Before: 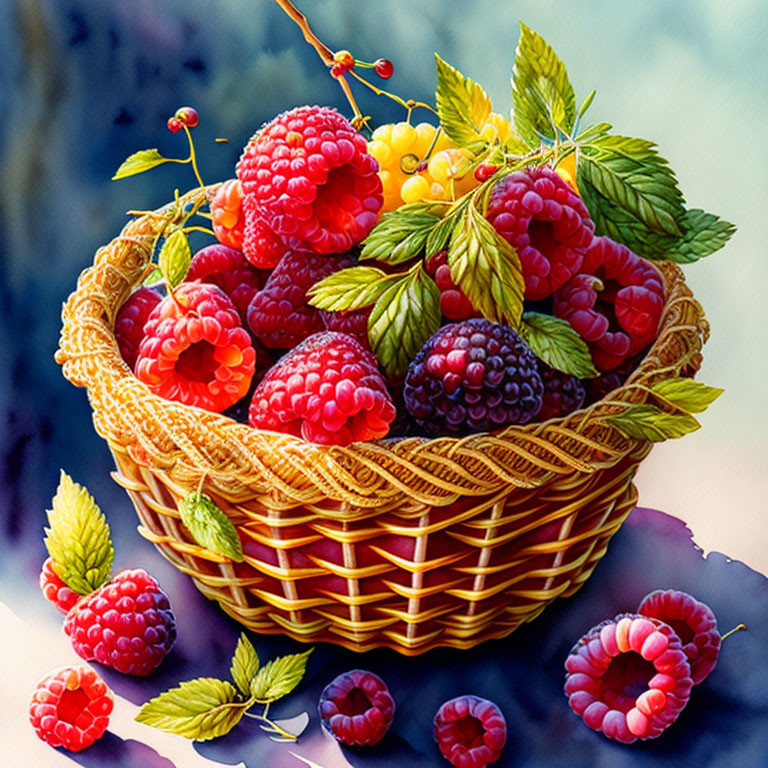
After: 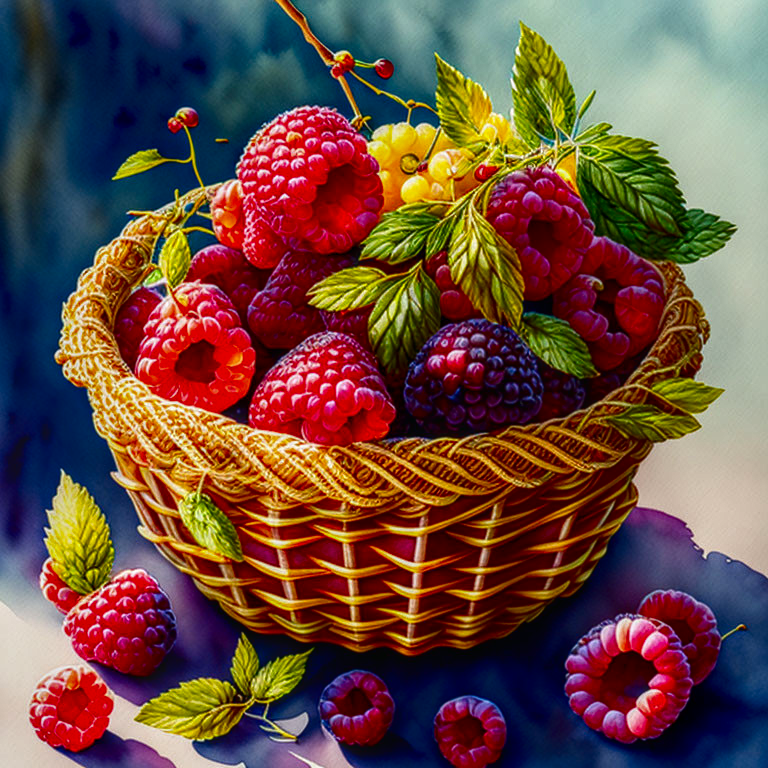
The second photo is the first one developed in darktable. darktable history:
local contrast: highlights 3%, shadows 5%, detail 133%
contrast brightness saturation: contrast 0.095, brightness -0.26, saturation 0.136
